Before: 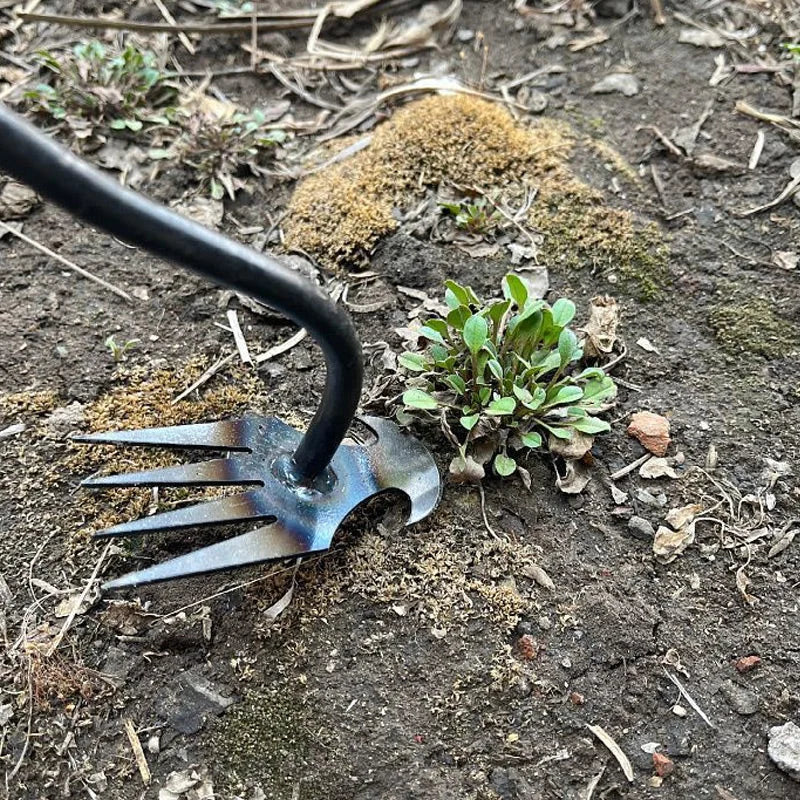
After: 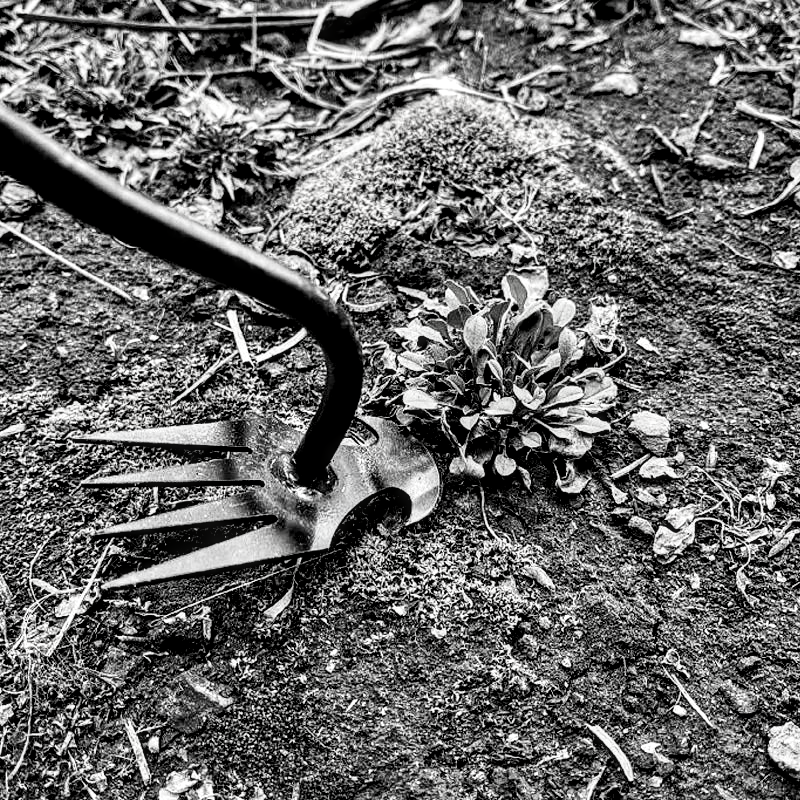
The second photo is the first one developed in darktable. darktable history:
exposure: black level correction 0, exposure -0.766 EV, compensate highlight preservation false
tone equalizer: on, module defaults
tone curve: curves: ch0 [(0, 0.006) (0.046, 0.011) (0.13, 0.062) (0.338, 0.327) (0.494, 0.55) (0.728, 0.835) (1, 1)]; ch1 [(0, 0) (0.346, 0.324) (0.45, 0.431) (0.5, 0.5) (0.522, 0.517) (0.55, 0.57) (1, 1)]; ch2 [(0, 0) (0.453, 0.418) (0.5, 0.5) (0.526, 0.524) (0.554, 0.598) (0.622, 0.679) (0.707, 0.761) (1, 1)], color space Lab, independent channels, preserve colors none
shadows and highlights: shadows 58.93, soften with gaussian
contrast equalizer: octaves 7, y [[0.6 ×6], [0.55 ×6], [0 ×6], [0 ×6], [0 ×6]]
local contrast: detail 150%
contrast brightness saturation: saturation -0.987
